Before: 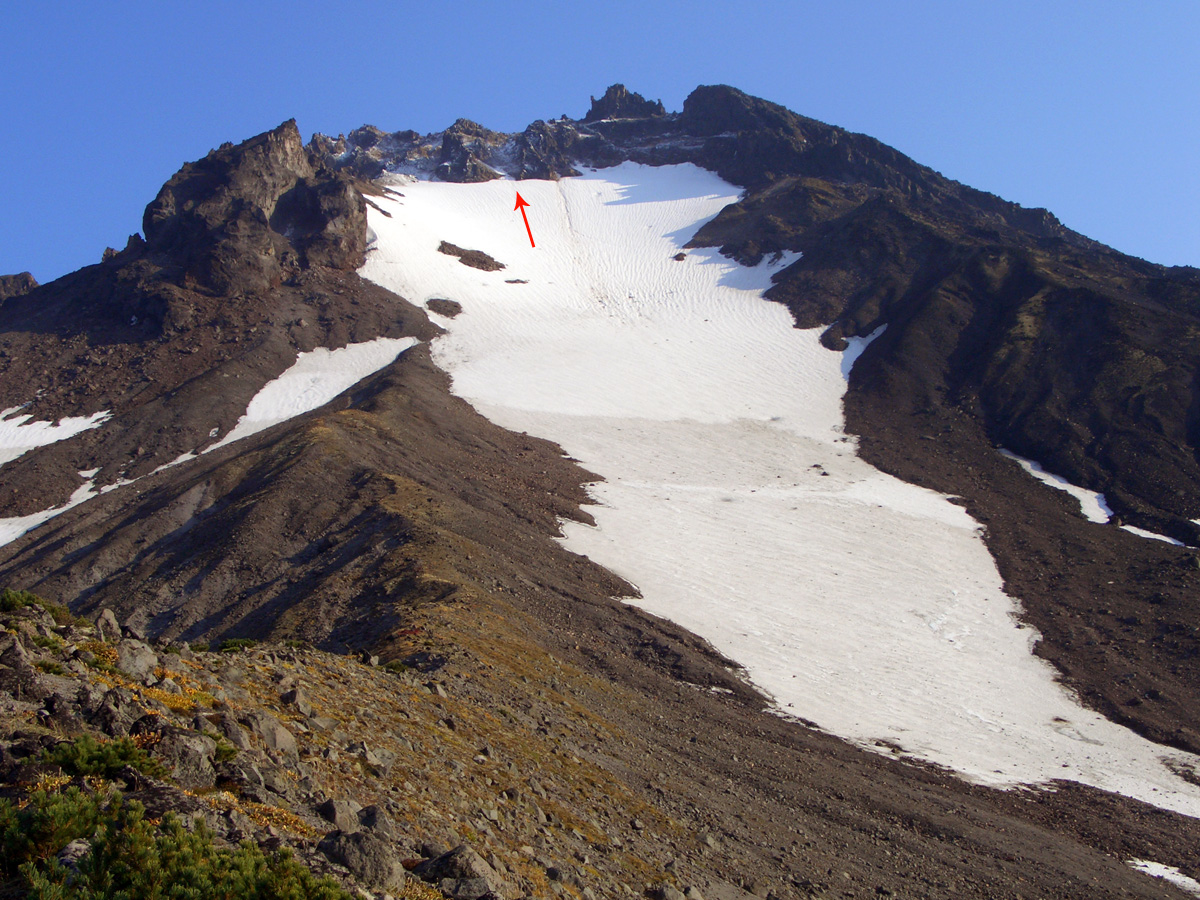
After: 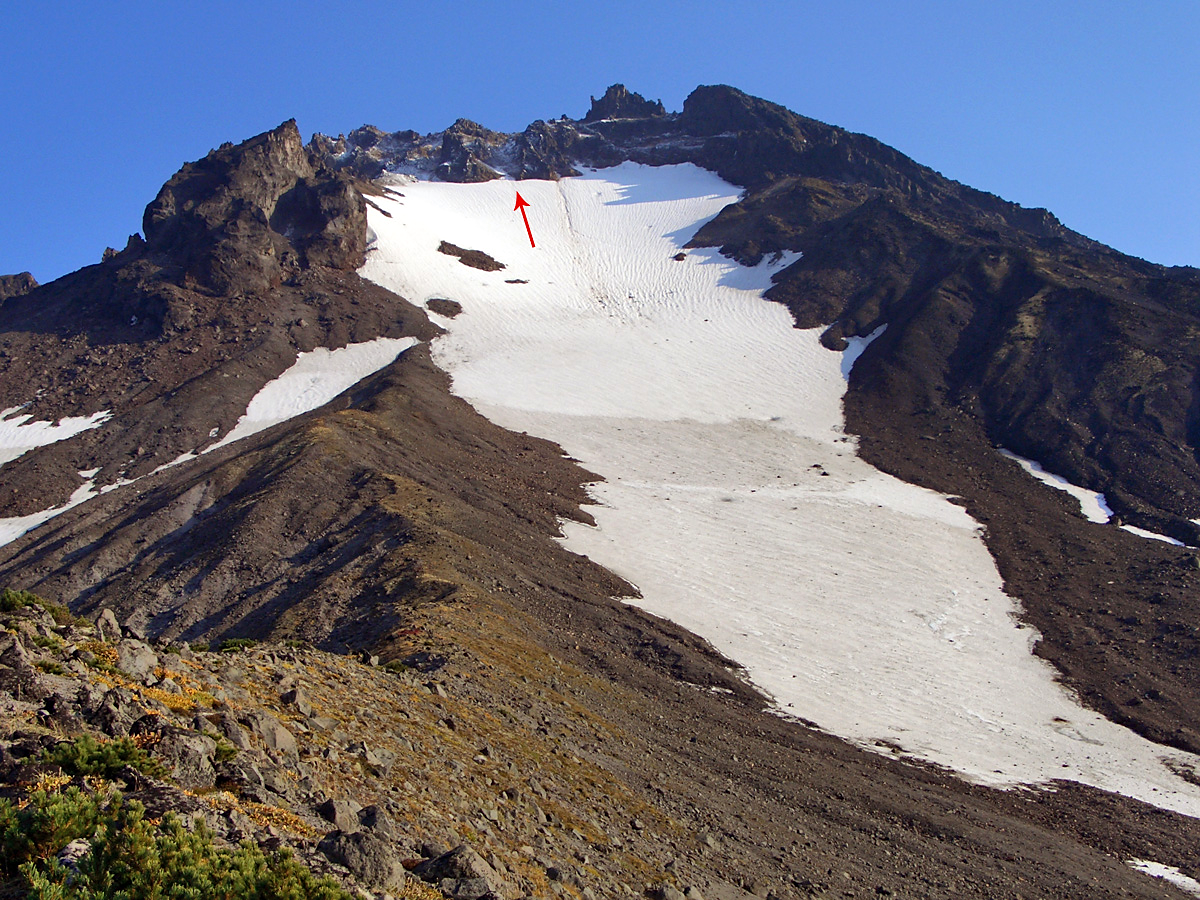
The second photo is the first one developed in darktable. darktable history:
sharpen: radius 1.495, amount 0.414, threshold 1.262
haze removal: compatibility mode true, adaptive false
shadows and highlights: shadows 53.14, soften with gaussian
color correction: highlights a* -0.153, highlights b* 0.086
